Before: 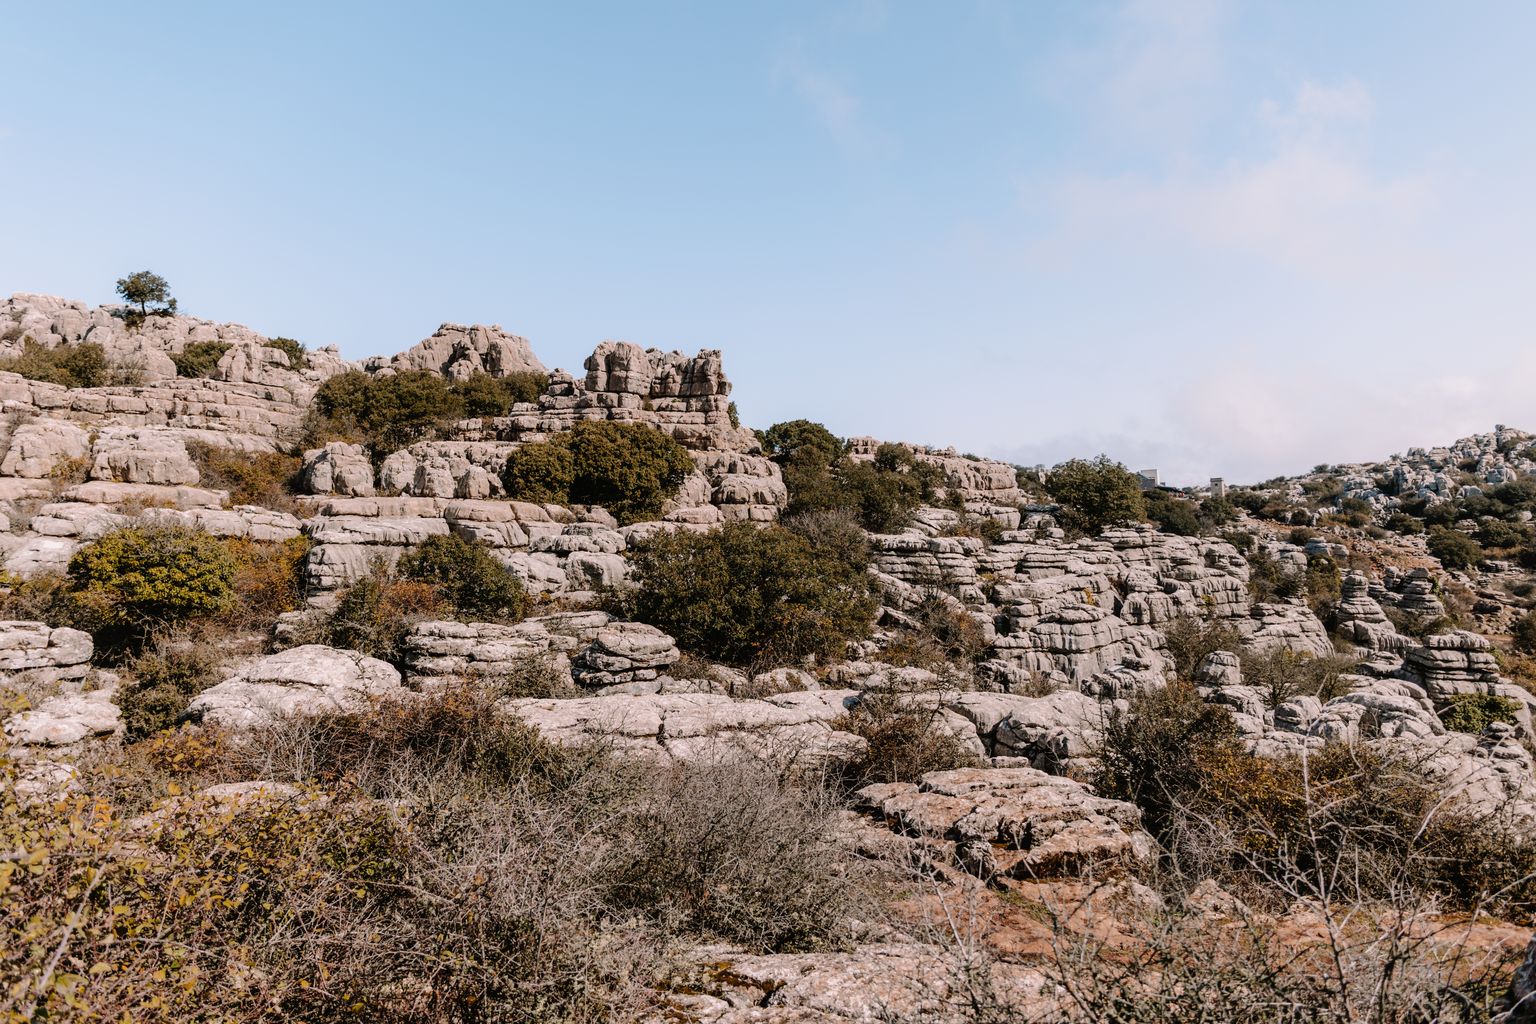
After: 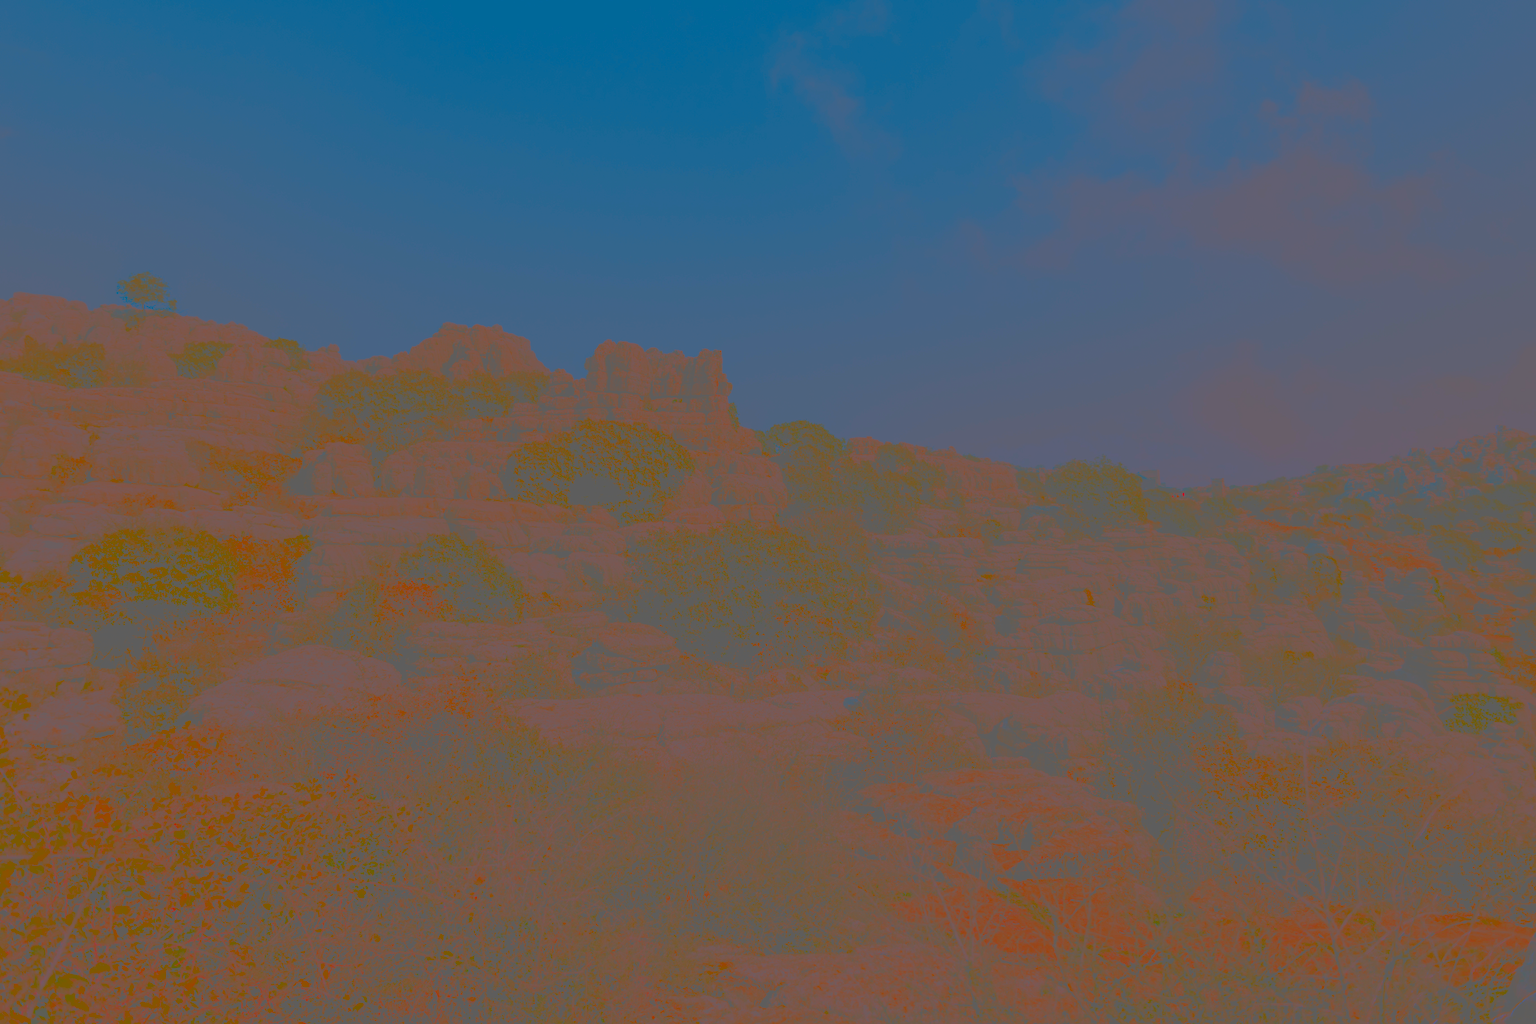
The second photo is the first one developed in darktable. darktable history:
exposure: black level correction -0.04, exposure 0.06 EV, compensate exposure bias true, compensate highlight preservation false
contrast equalizer: y [[0.5, 0.5, 0.478, 0.5, 0.5, 0.5], [0.5 ×6], [0.5 ×6], [0 ×6], [0 ×6]]
contrast brightness saturation: contrast -0.979, brightness -0.158, saturation 0.731
